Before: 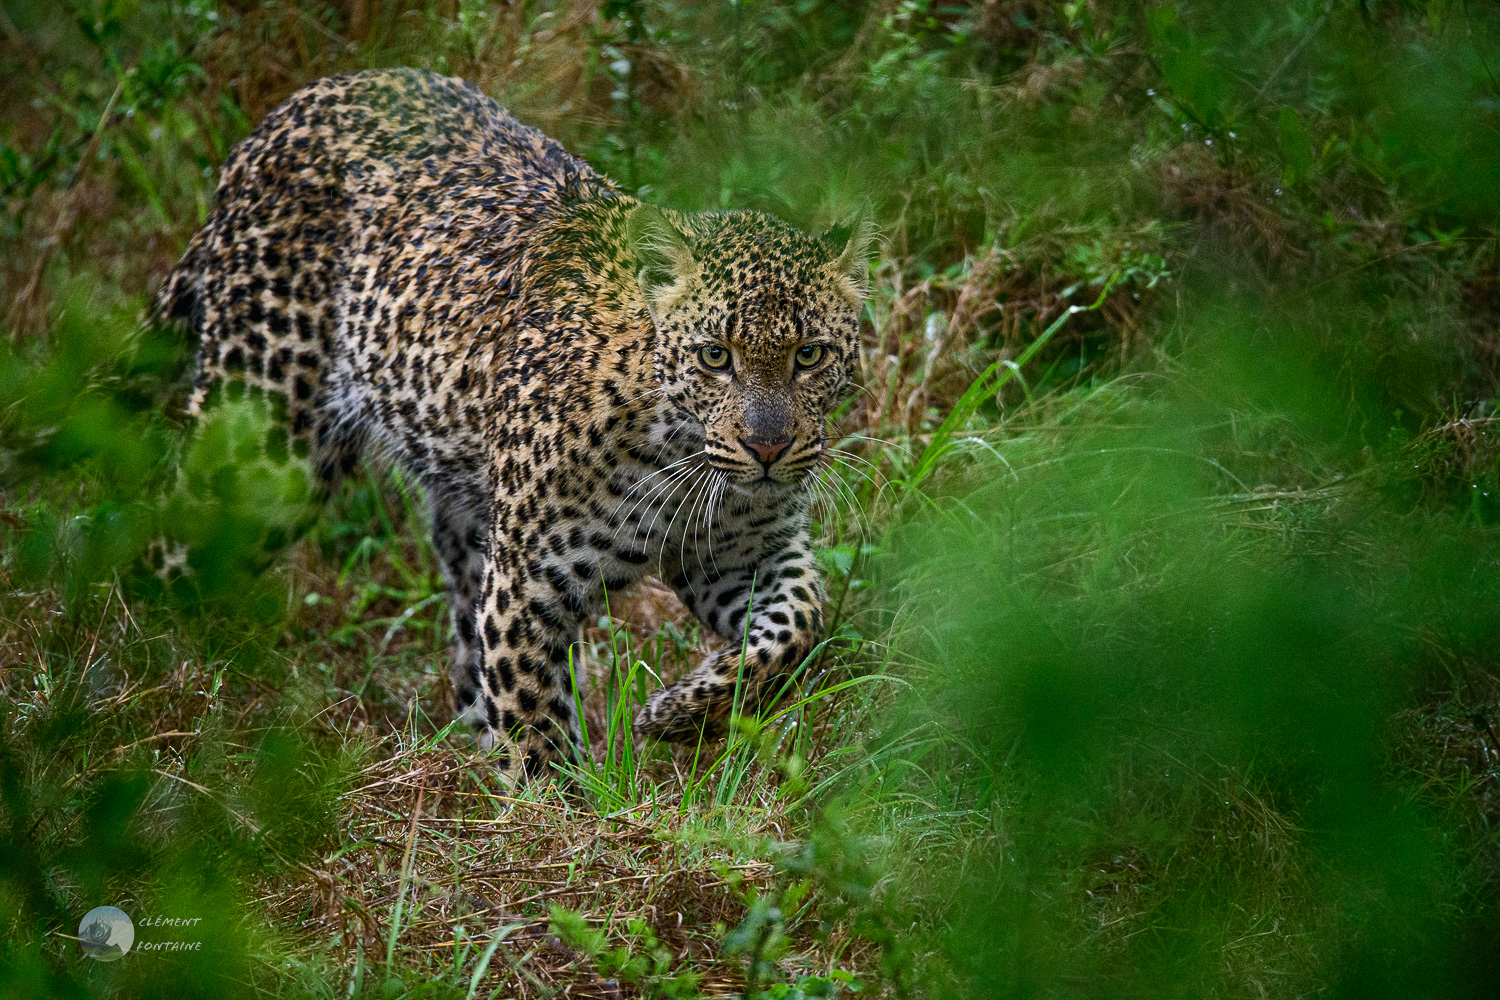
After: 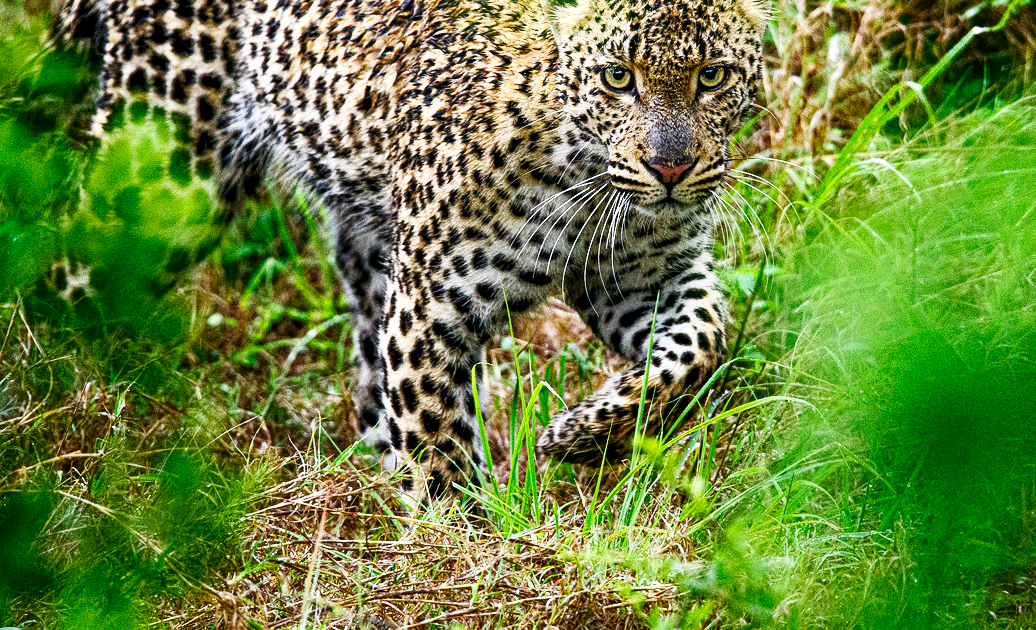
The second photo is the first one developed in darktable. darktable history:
crop: left 6.474%, top 27.939%, right 23.841%, bottom 8.859%
local contrast: highlights 100%, shadows 101%, detail 119%, midtone range 0.2
base curve: curves: ch0 [(0, 0.003) (0.001, 0.002) (0.006, 0.004) (0.02, 0.022) (0.048, 0.086) (0.094, 0.234) (0.162, 0.431) (0.258, 0.629) (0.385, 0.8) (0.548, 0.918) (0.751, 0.988) (1, 1)], preserve colors none
